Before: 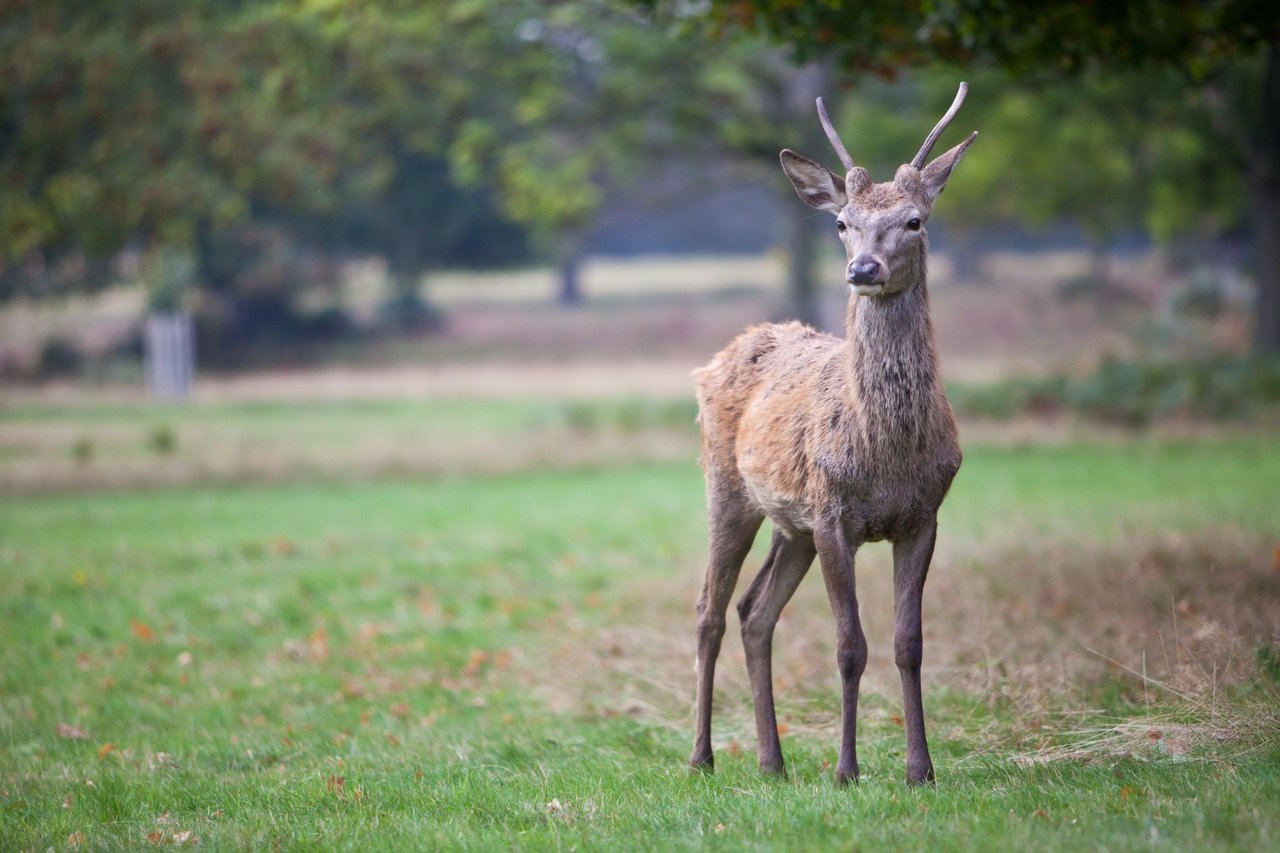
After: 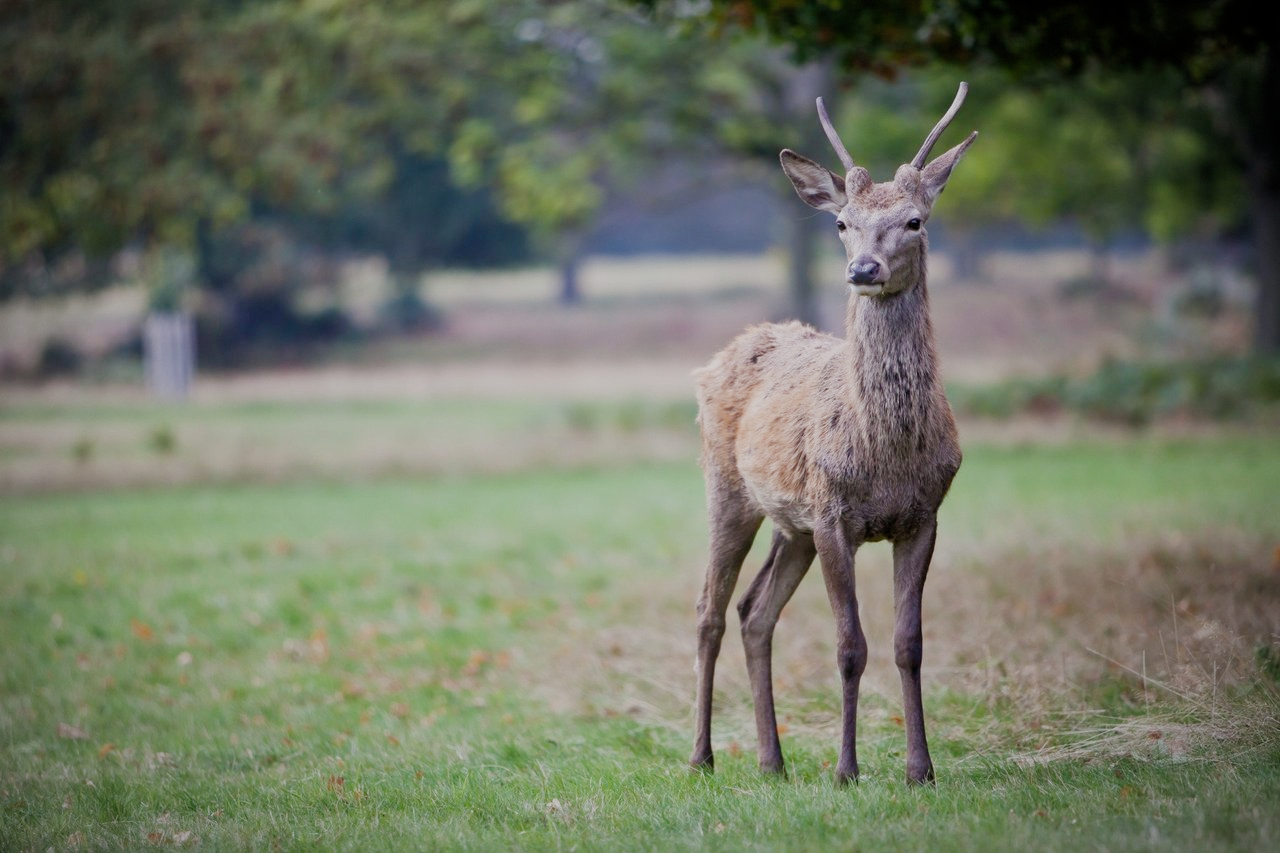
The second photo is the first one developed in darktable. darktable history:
vignetting: fall-off radius 69%, automatic ratio true
filmic rgb: black relative exposure -7.65 EV, white relative exposure 4.56 EV, hardness 3.61, preserve chrominance no, color science v4 (2020), contrast in shadows soft
